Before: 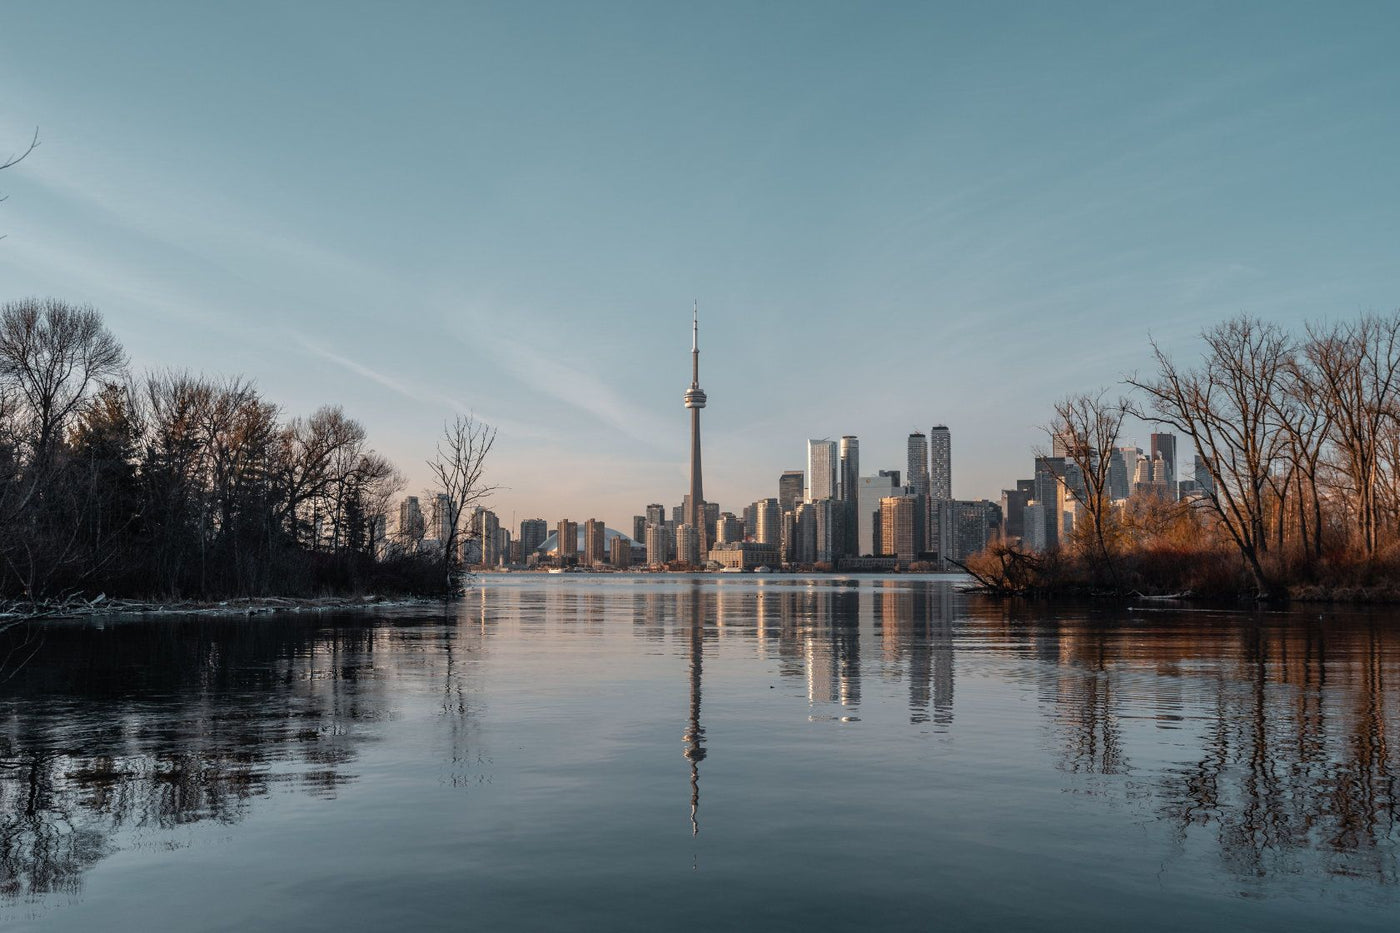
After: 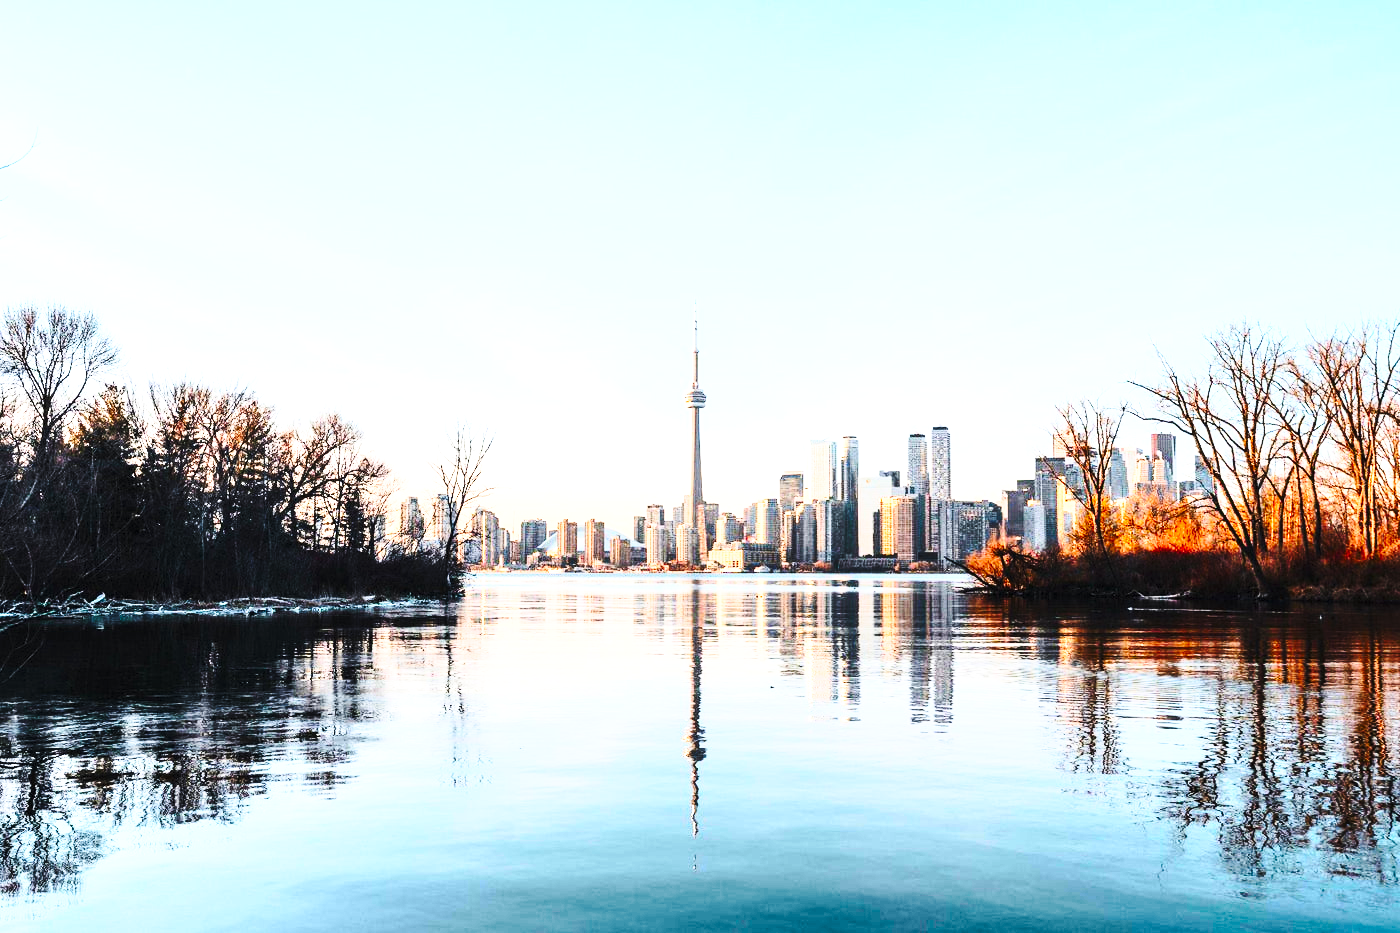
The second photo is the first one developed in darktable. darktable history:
white balance: emerald 1
base curve: curves: ch0 [(0, 0) (0.028, 0.03) (0.121, 0.232) (0.46, 0.748) (0.859, 0.968) (1, 1)], preserve colors none
contrast brightness saturation: contrast 0.2, brightness 0.2, saturation 0.8
tone equalizer: -8 EV -1.08 EV, -7 EV -1.01 EV, -6 EV -0.867 EV, -5 EV -0.578 EV, -3 EV 0.578 EV, -2 EV 0.867 EV, -1 EV 1.01 EV, +0 EV 1.08 EV, edges refinement/feathering 500, mask exposure compensation -1.57 EV, preserve details no
exposure: exposure 0.74 EV, compensate highlight preservation false
